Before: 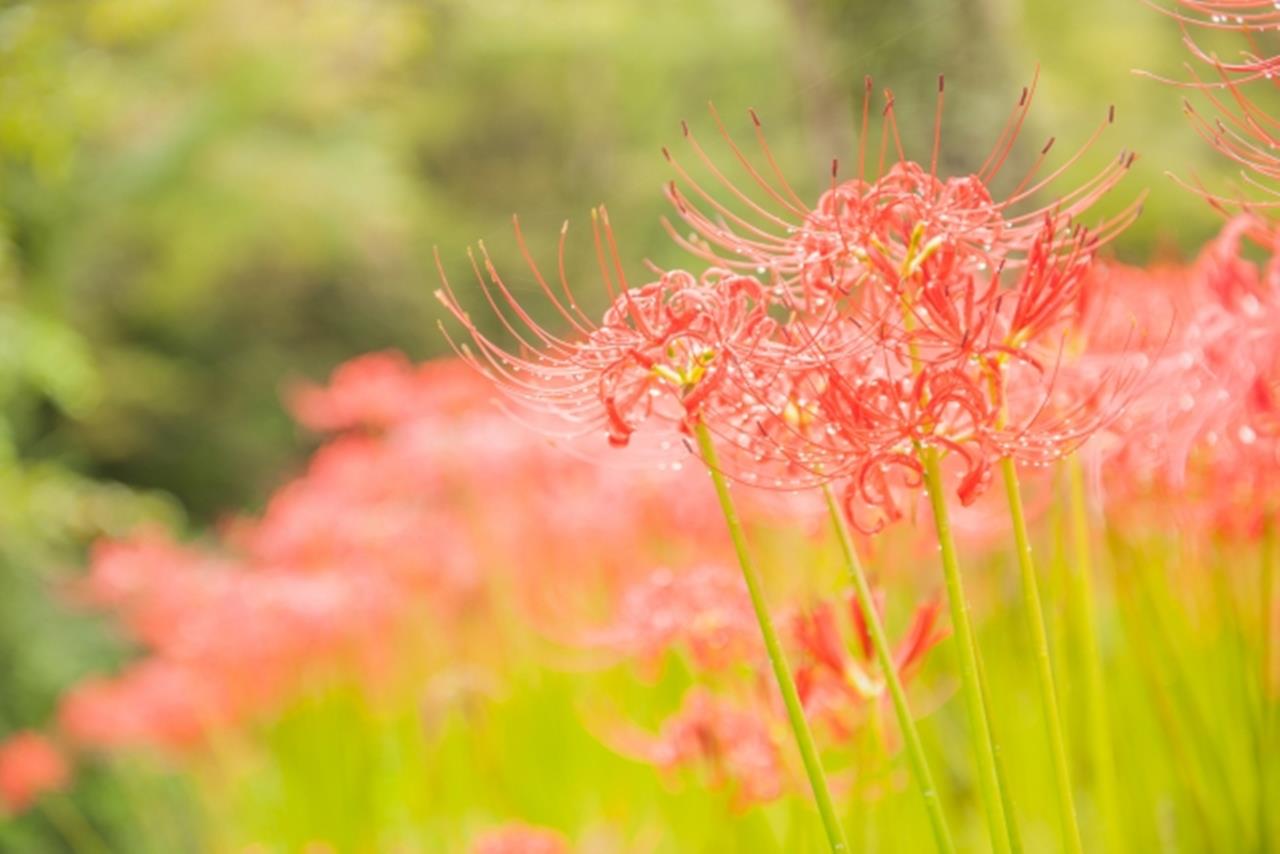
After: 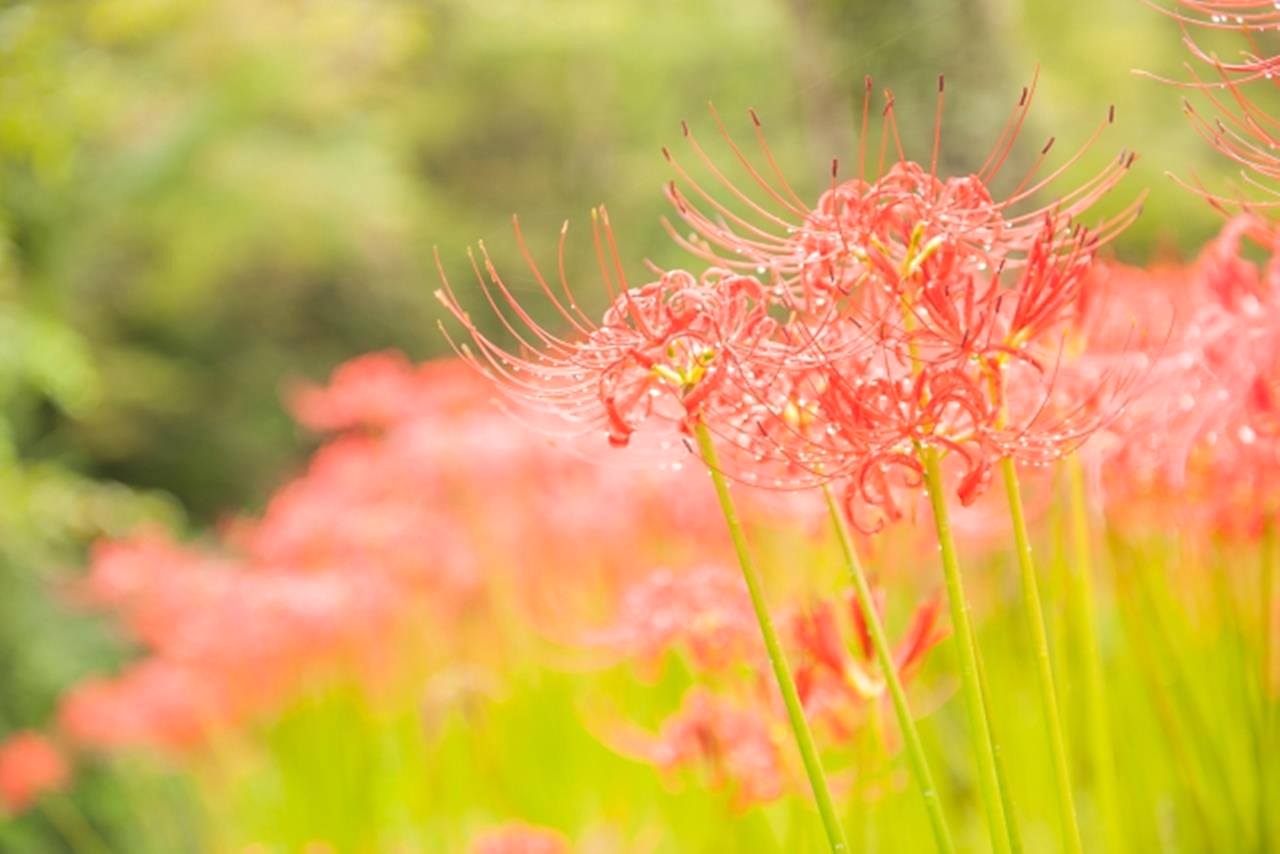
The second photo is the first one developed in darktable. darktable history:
white balance: emerald 1
sharpen: radius 1.864, amount 0.398, threshold 1.271
exposure: exposure 0.127 EV, compensate highlight preservation false
